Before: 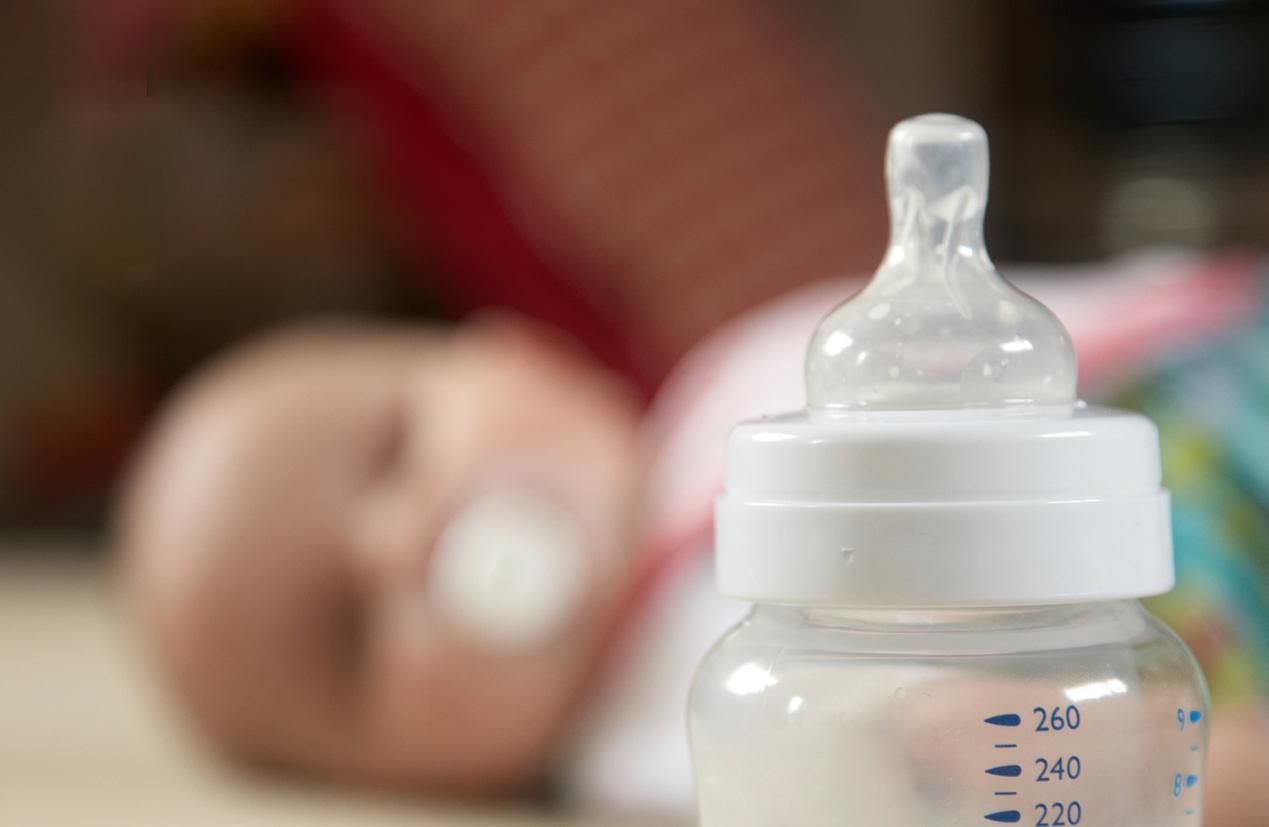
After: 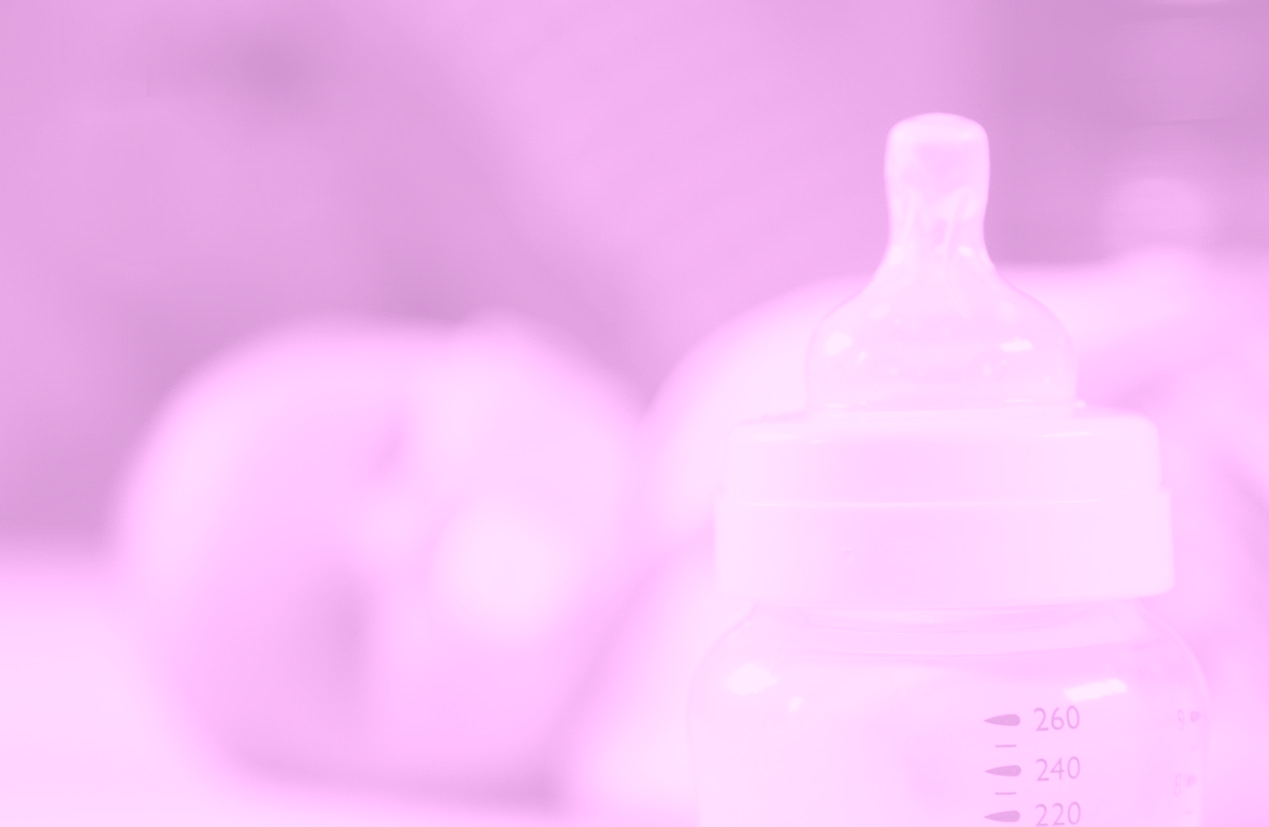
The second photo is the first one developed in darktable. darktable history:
colorize: hue 331.2°, saturation 75%, source mix 30.28%, lightness 70.52%, version 1
exposure: exposure 0.2 EV, compensate highlight preservation false
